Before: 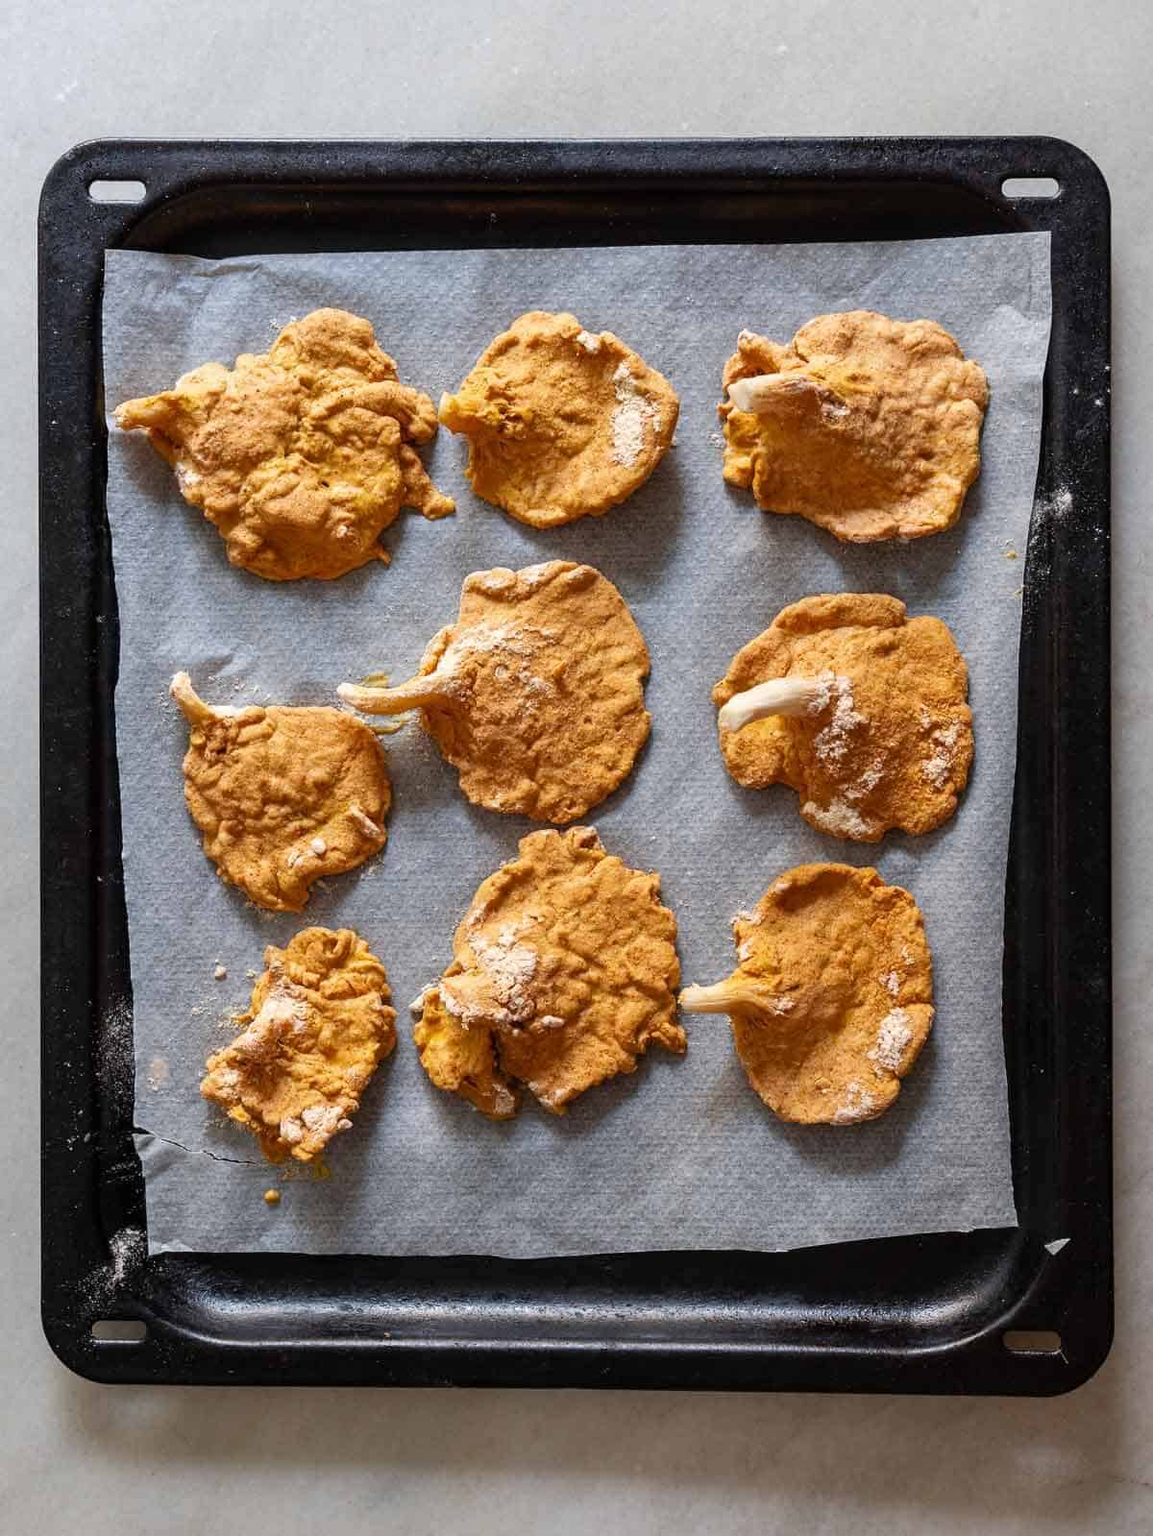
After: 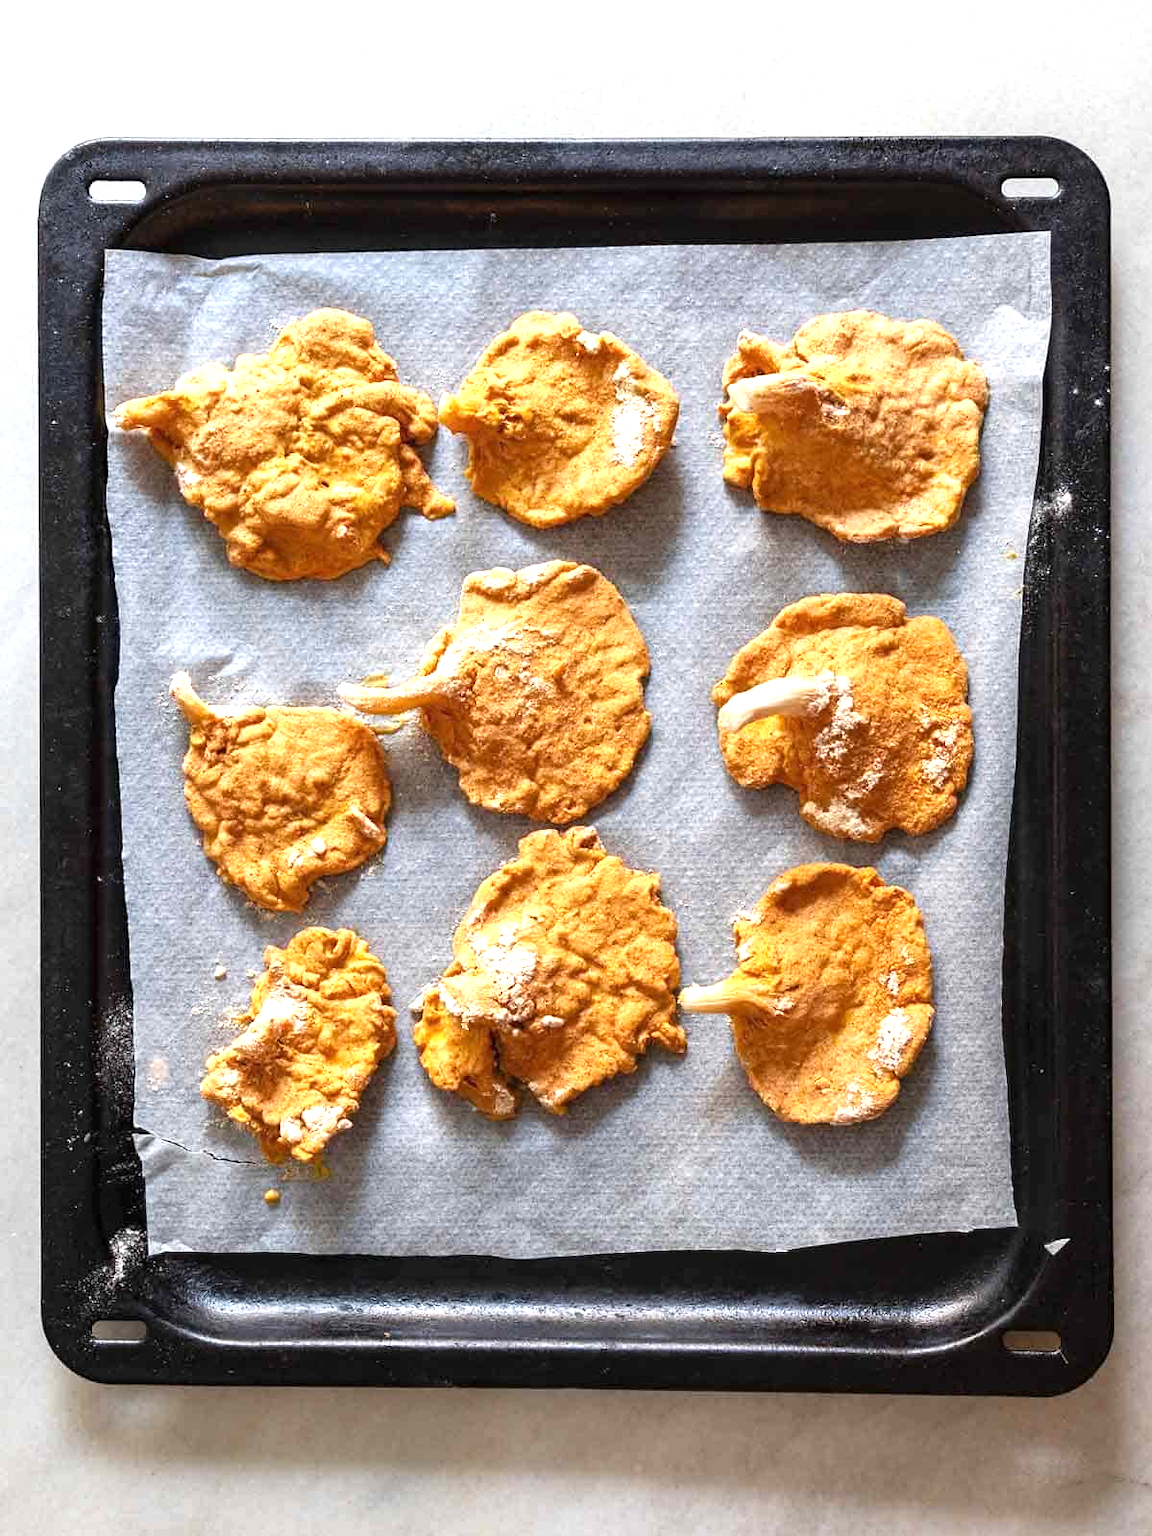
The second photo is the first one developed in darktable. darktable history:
exposure: black level correction 0, exposure 0.896 EV, compensate highlight preservation false
tone equalizer: -7 EV 0.14 EV
